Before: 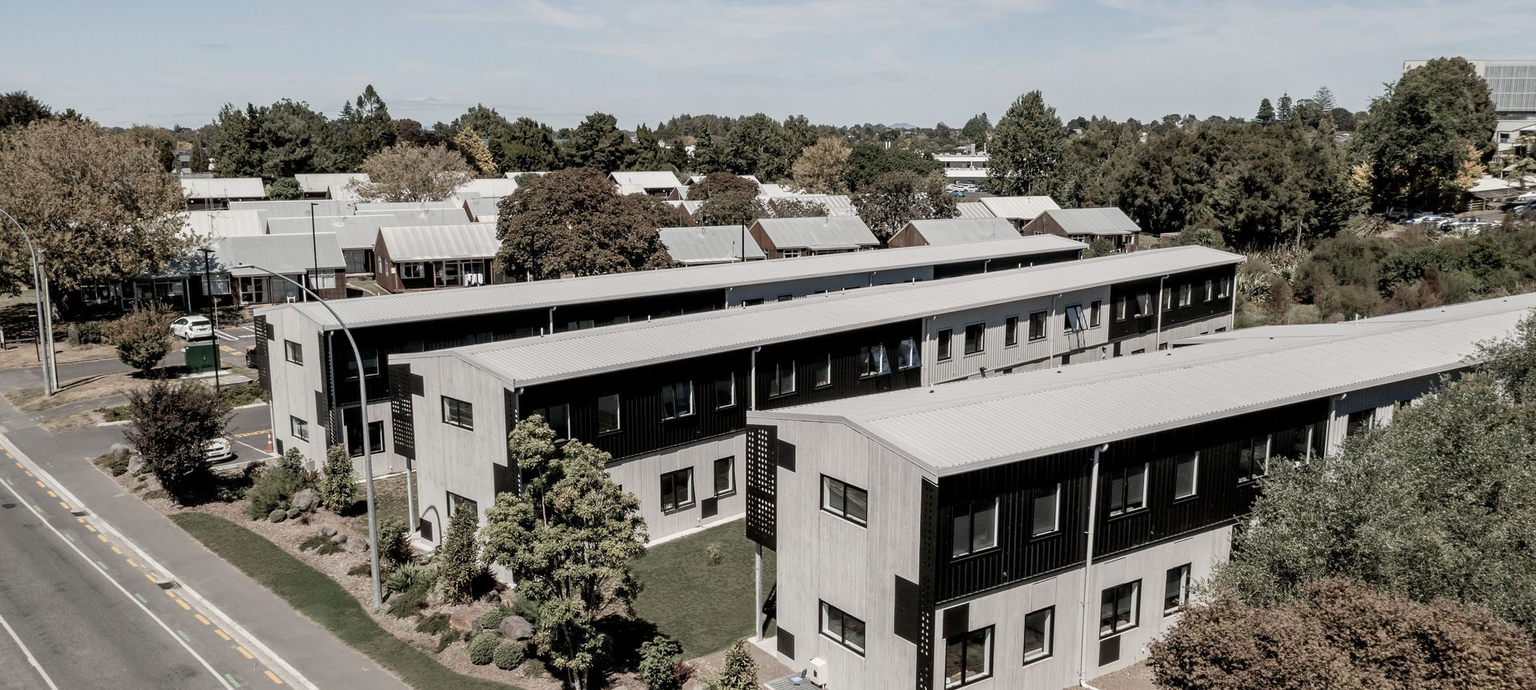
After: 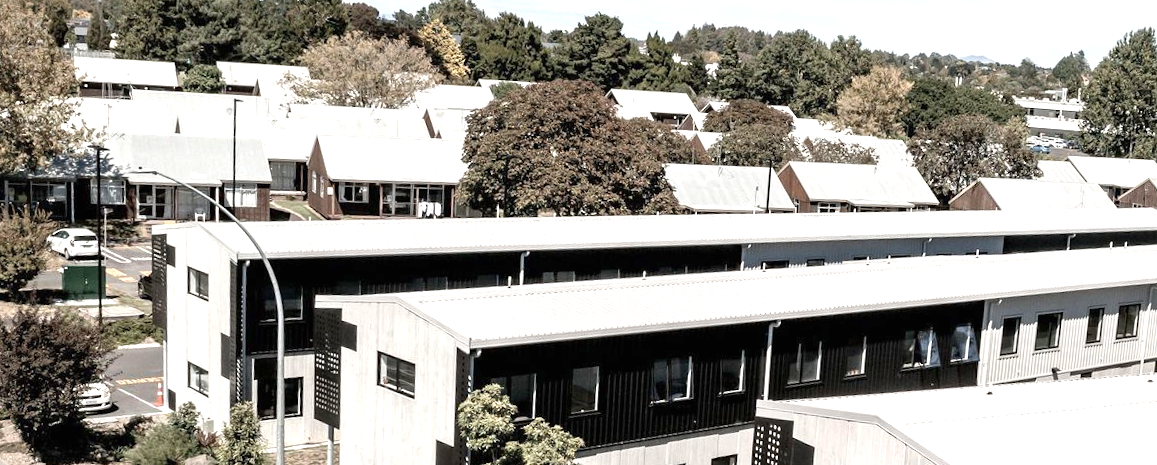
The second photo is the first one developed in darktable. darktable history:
crop and rotate: angle -4.38°, left 1.992%, top 6.835%, right 27.675%, bottom 30.26%
color correction: highlights b* -0.04
exposure: black level correction 0, exposure 1 EV, compensate highlight preservation false
tone equalizer: on, module defaults
